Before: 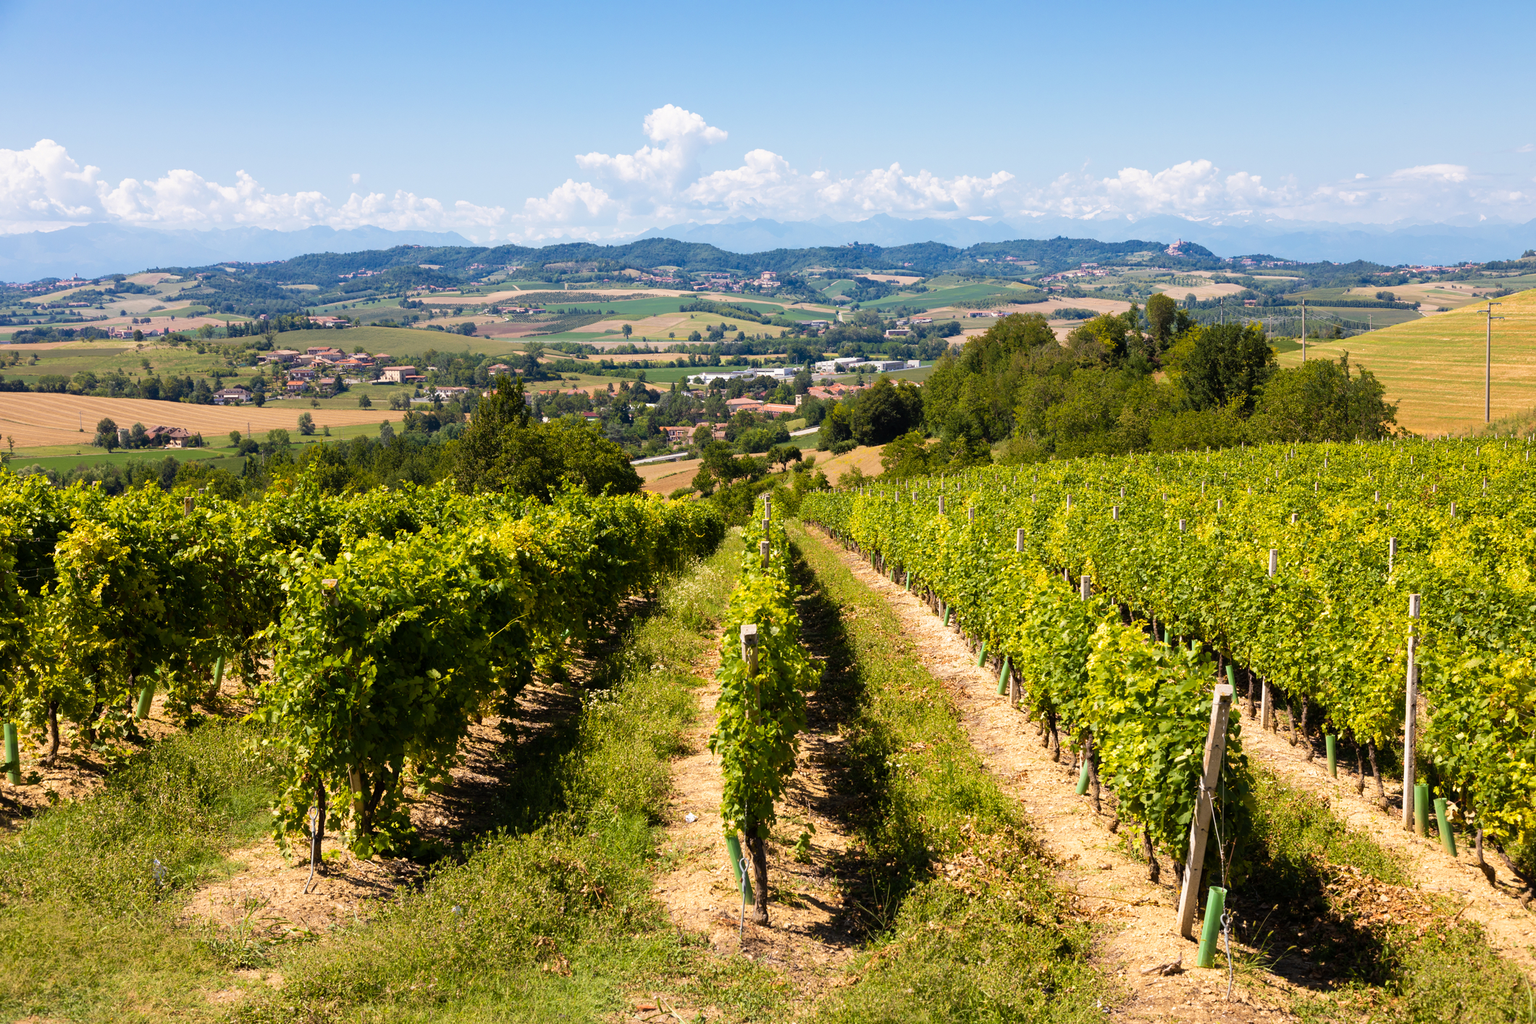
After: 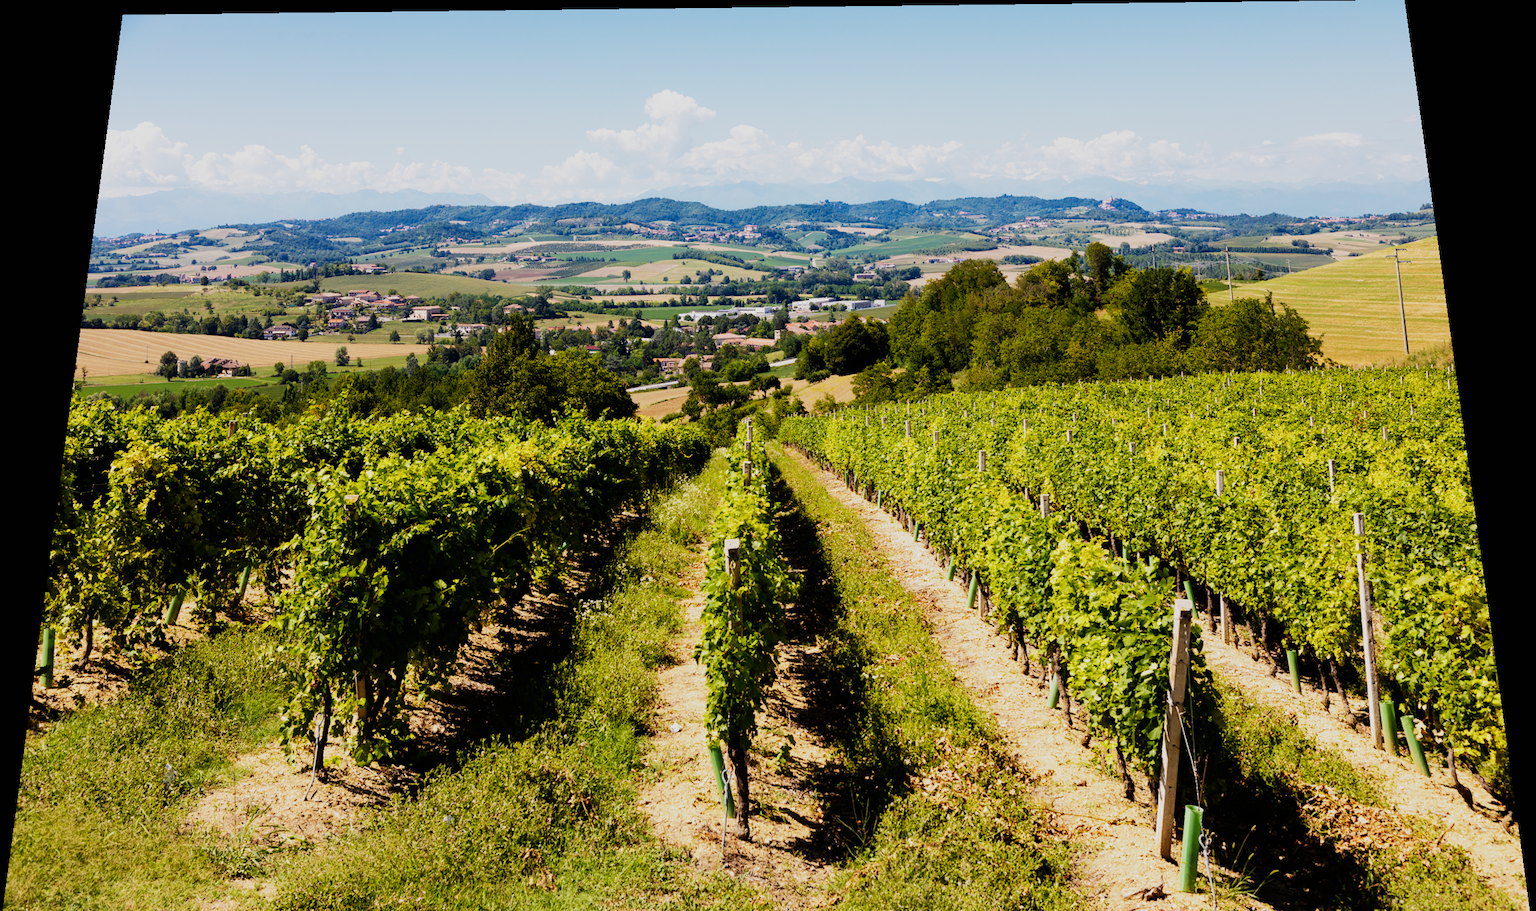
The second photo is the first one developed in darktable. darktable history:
sigmoid: contrast 1.7, skew -0.2, preserve hue 0%, red attenuation 0.1, red rotation 0.035, green attenuation 0.1, green rotation -0.017, blue attenuation 0.15, blue rotation -0.052, base primaries Rec2020
crop and rotate: top 0%, bottom 5.097%
rotate and perspective: rotation 0.128°, lens shift (vertical) -0.181, lens shift (horizontal) -0.044, shear 0.001, automatic cropping off
